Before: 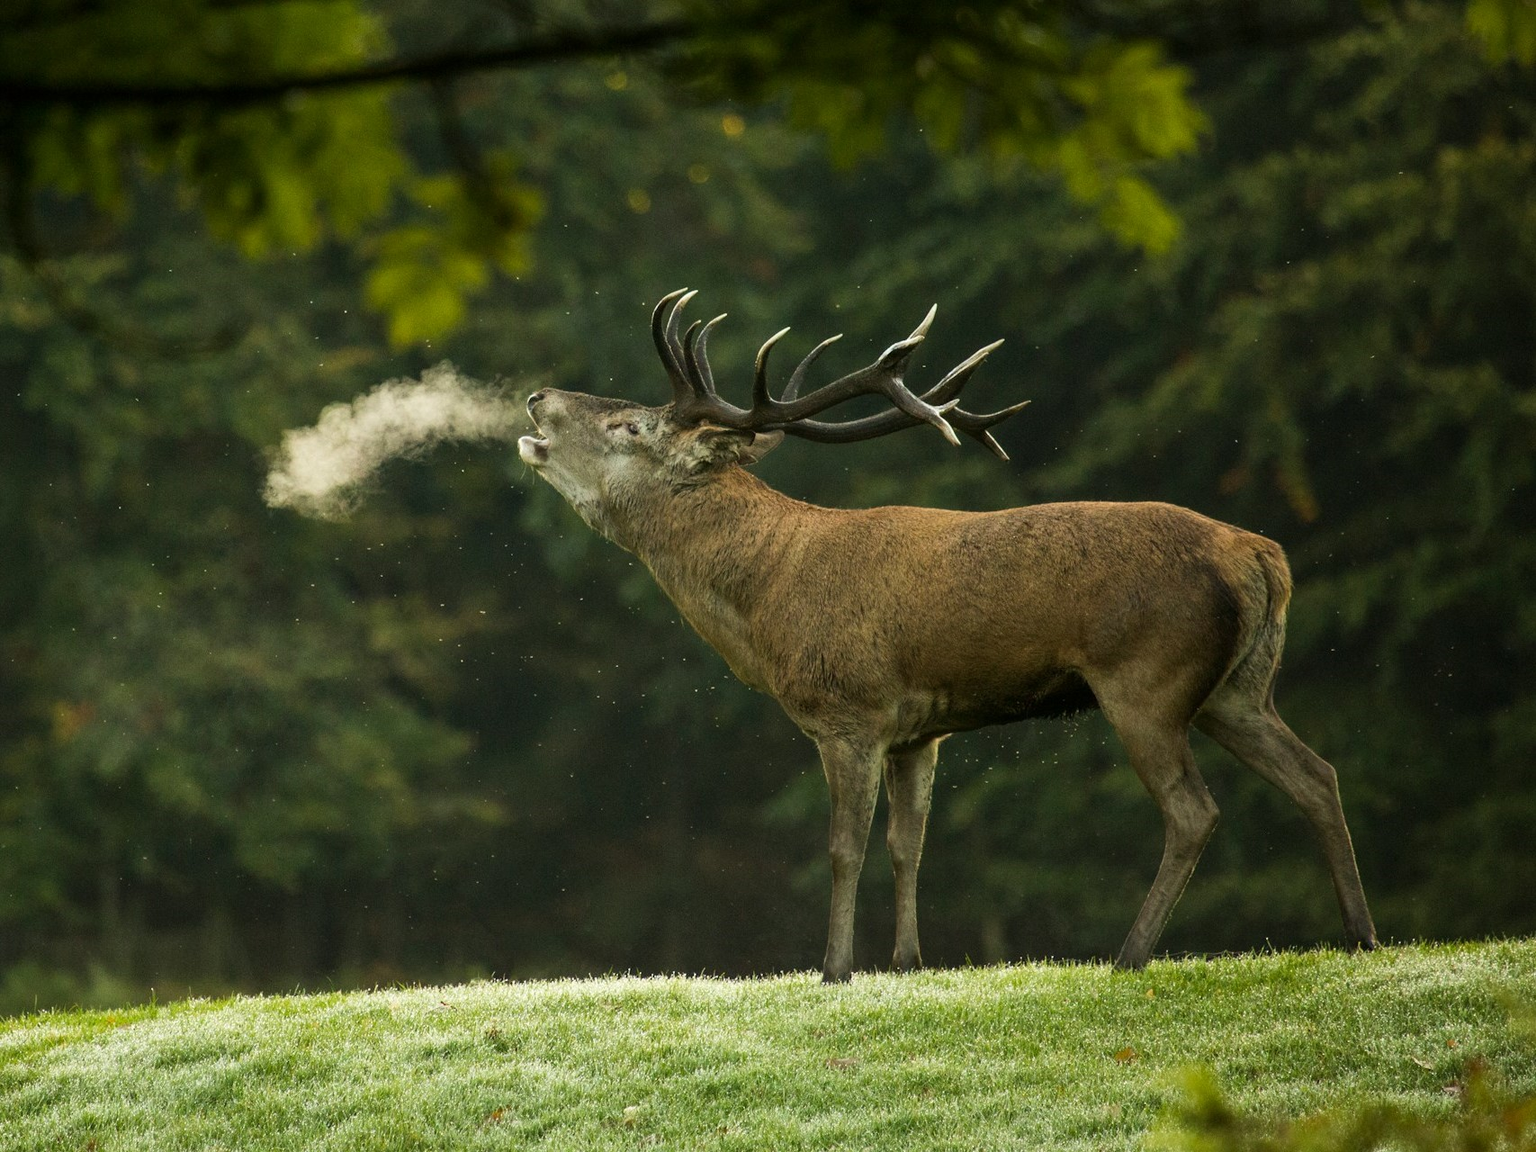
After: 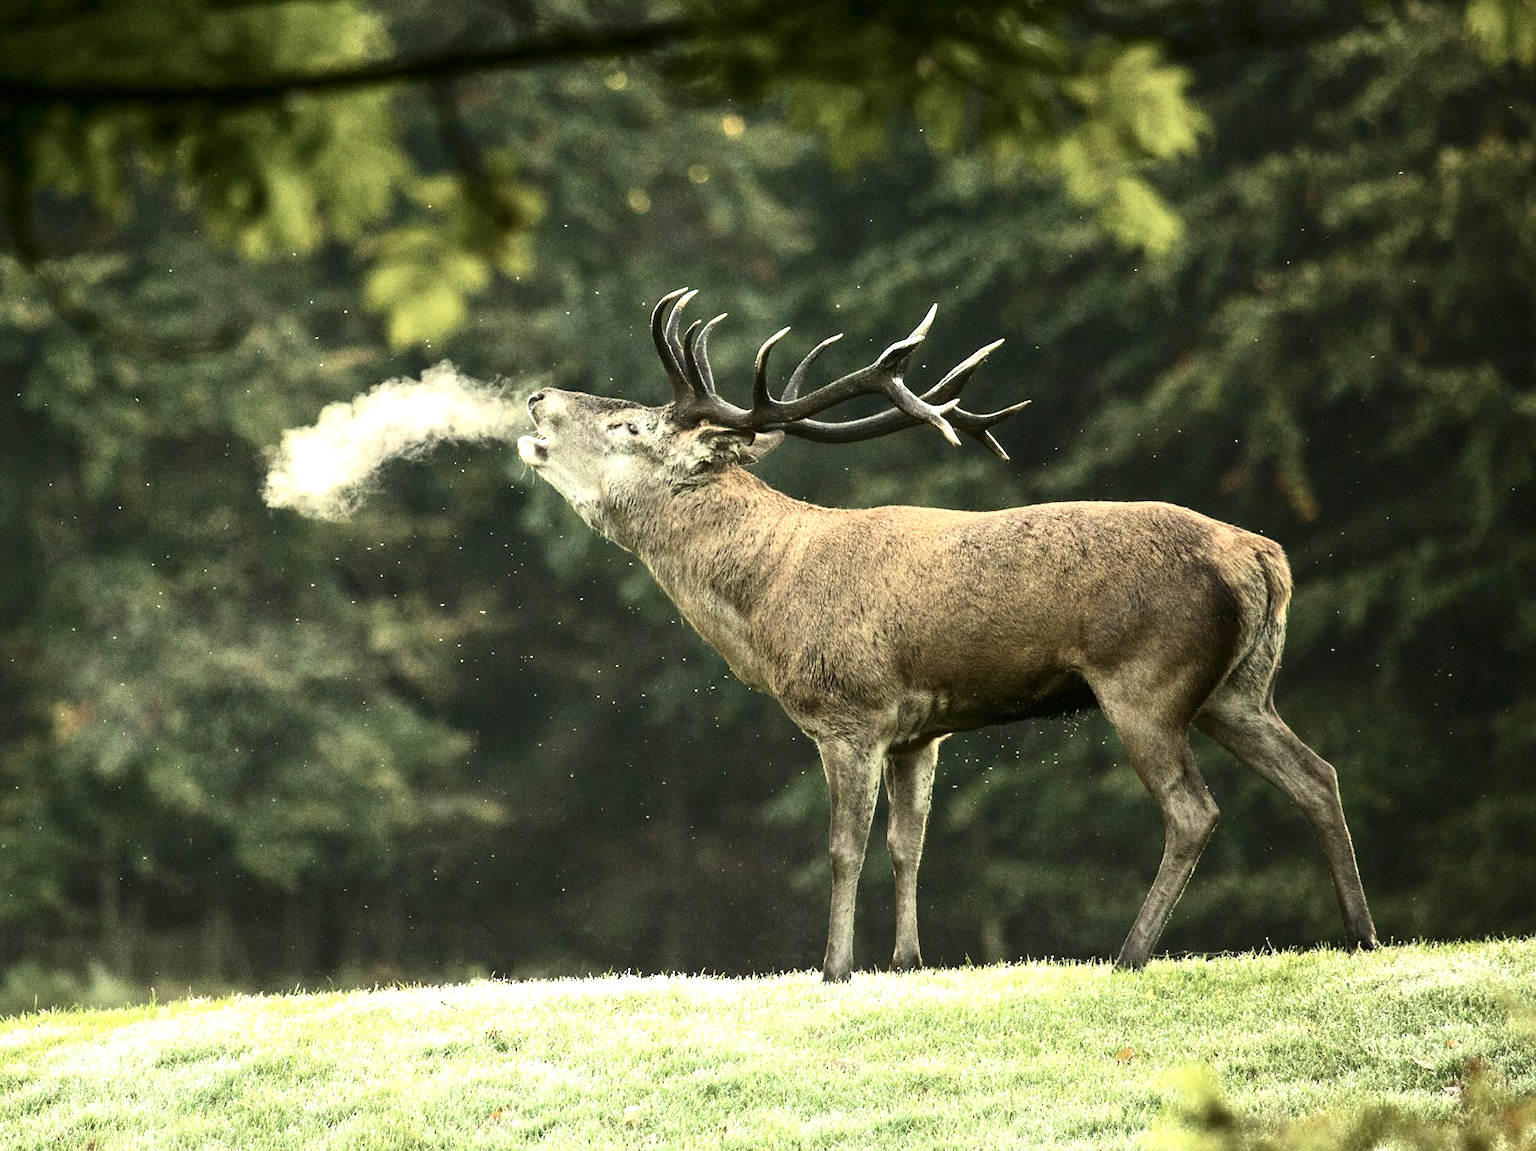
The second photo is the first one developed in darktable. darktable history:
contrast brightness saturation: contrast 0.254, saturation -0.311
exposure: black level correction 0, exposure 1.441 EV, compensate highlight preservation false
